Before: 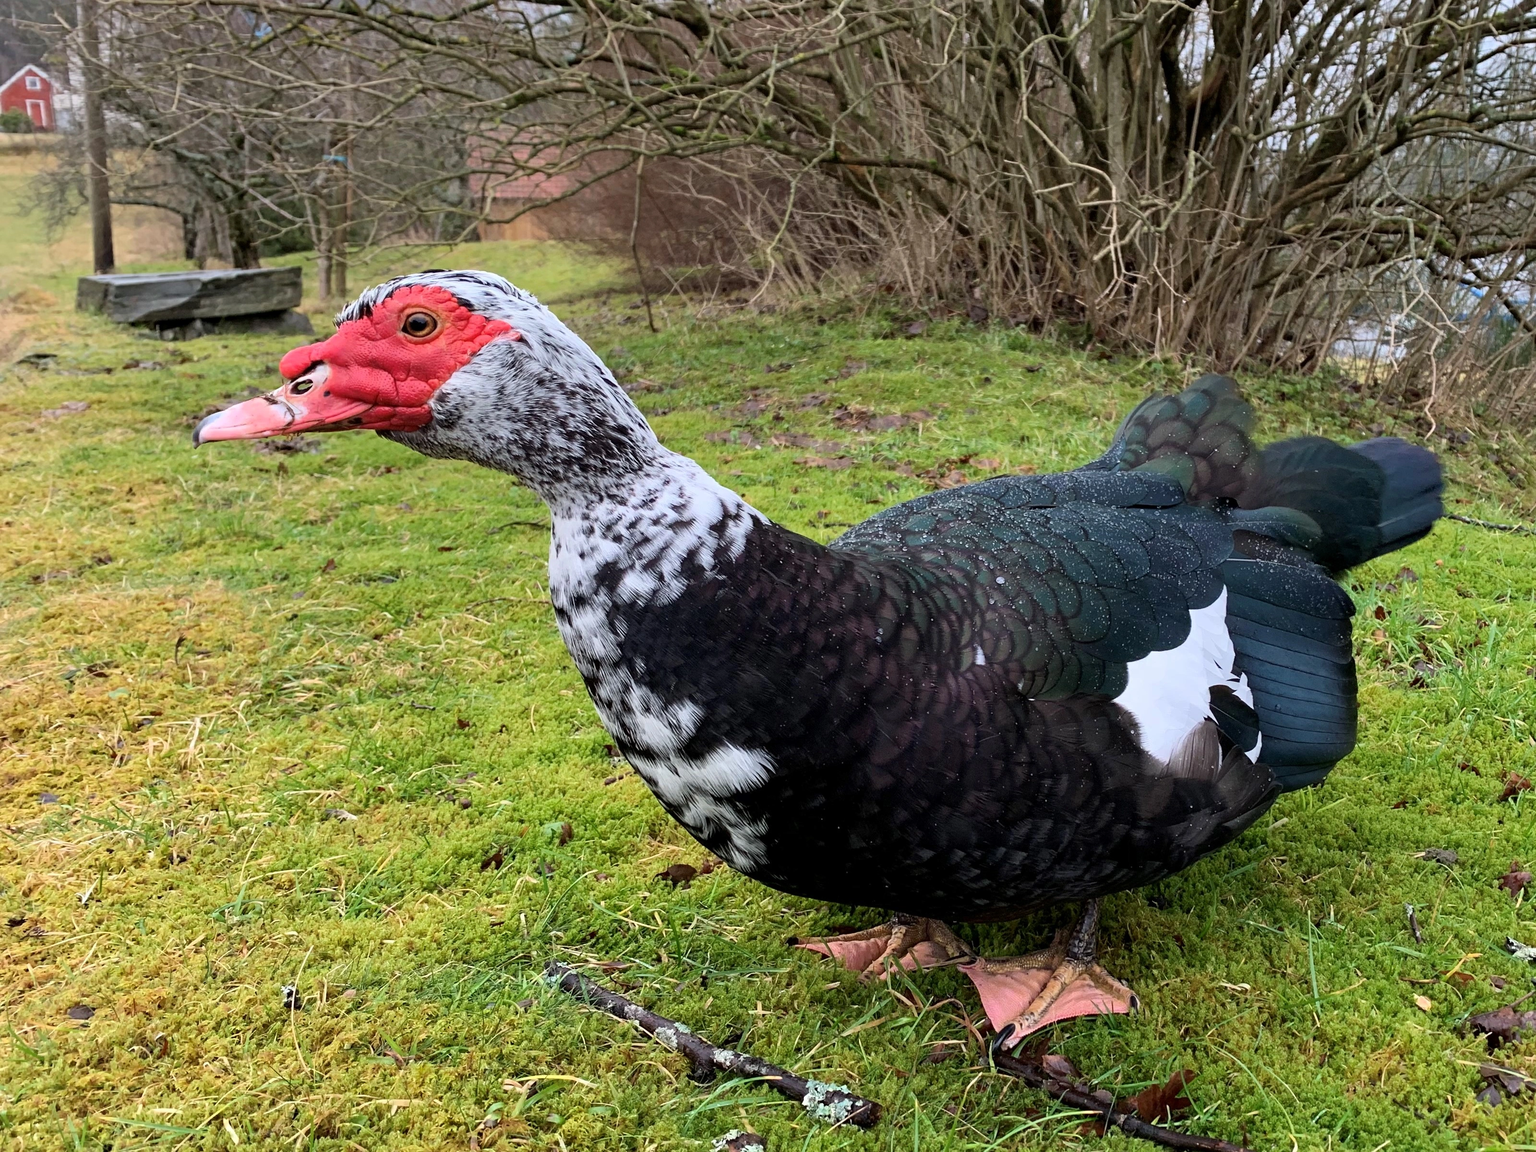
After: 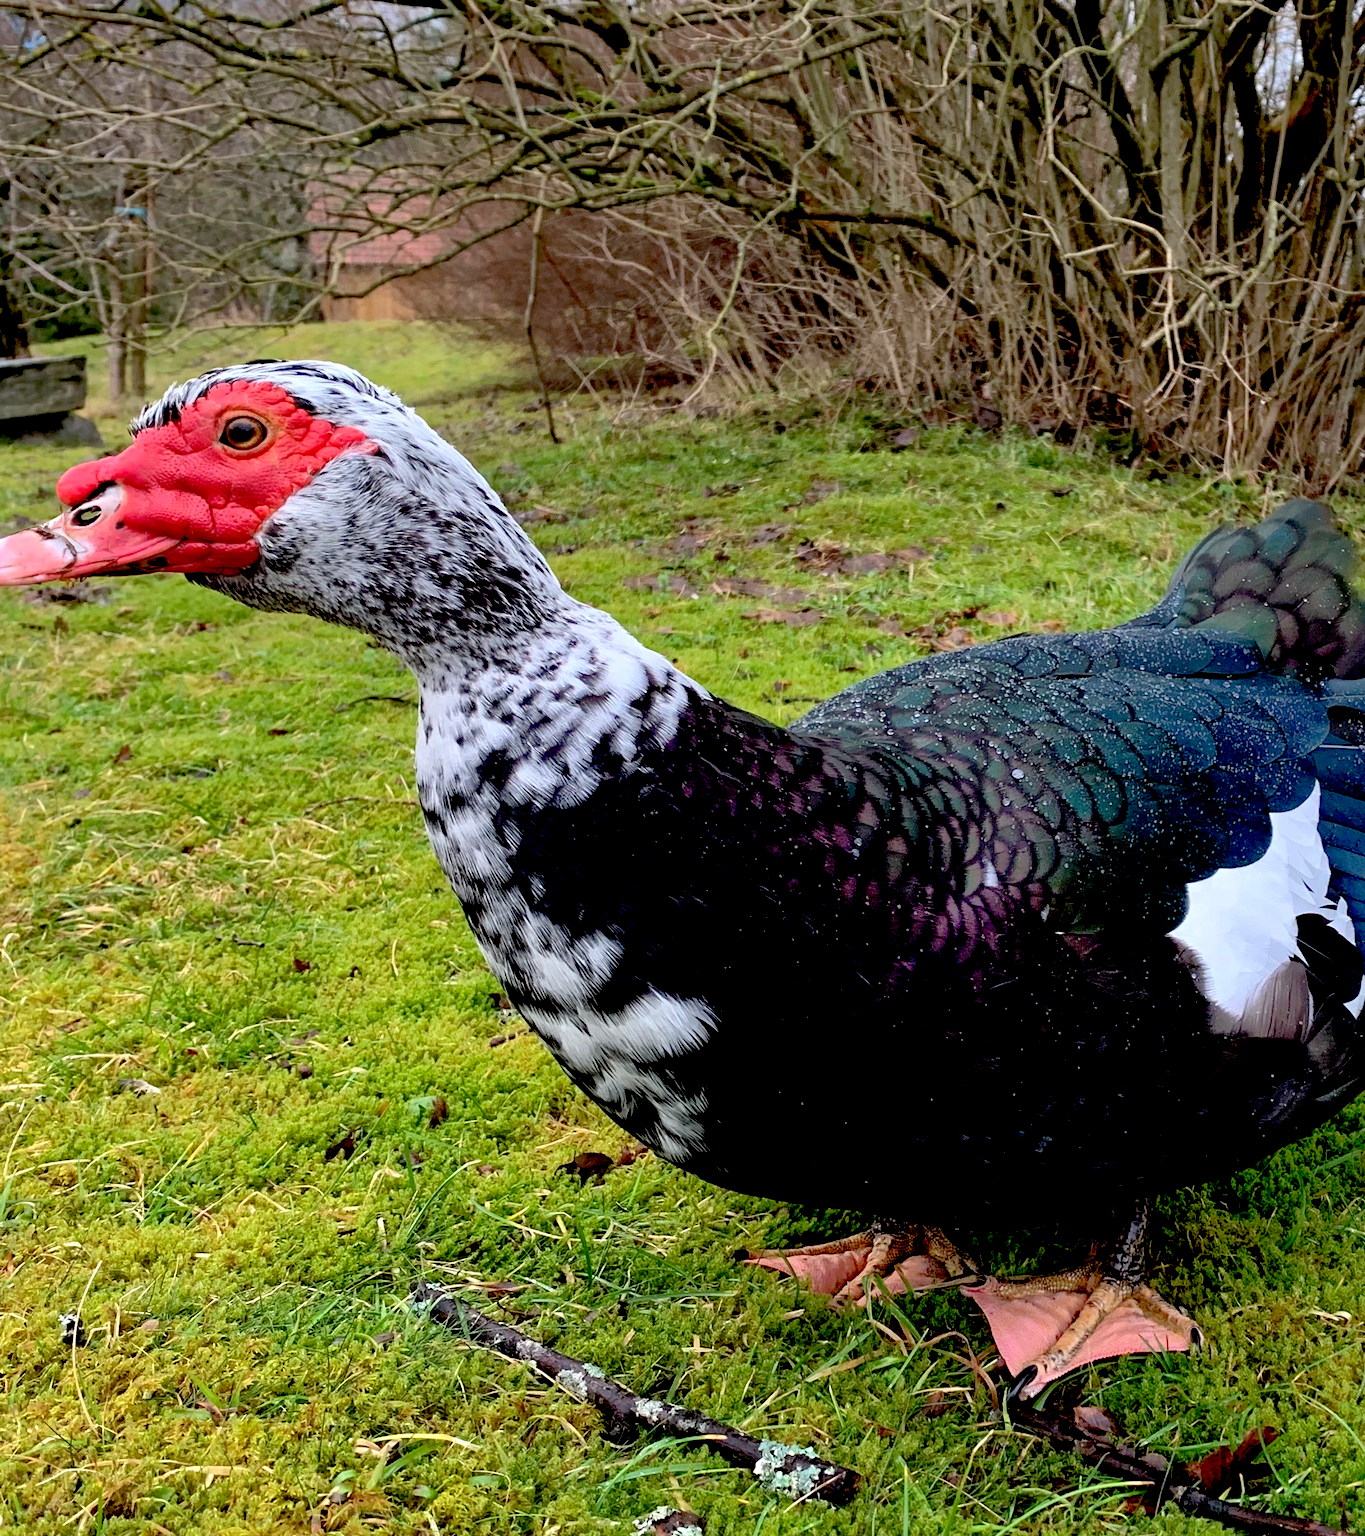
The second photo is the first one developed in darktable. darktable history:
exposure: black level correction 0.027, exposure 0.183 EV, compensate exposure bias true, compensate highlight preservation false
shadows and highlights: on, module defaults
crop and rotate: left 15.493%, right 17.825%
